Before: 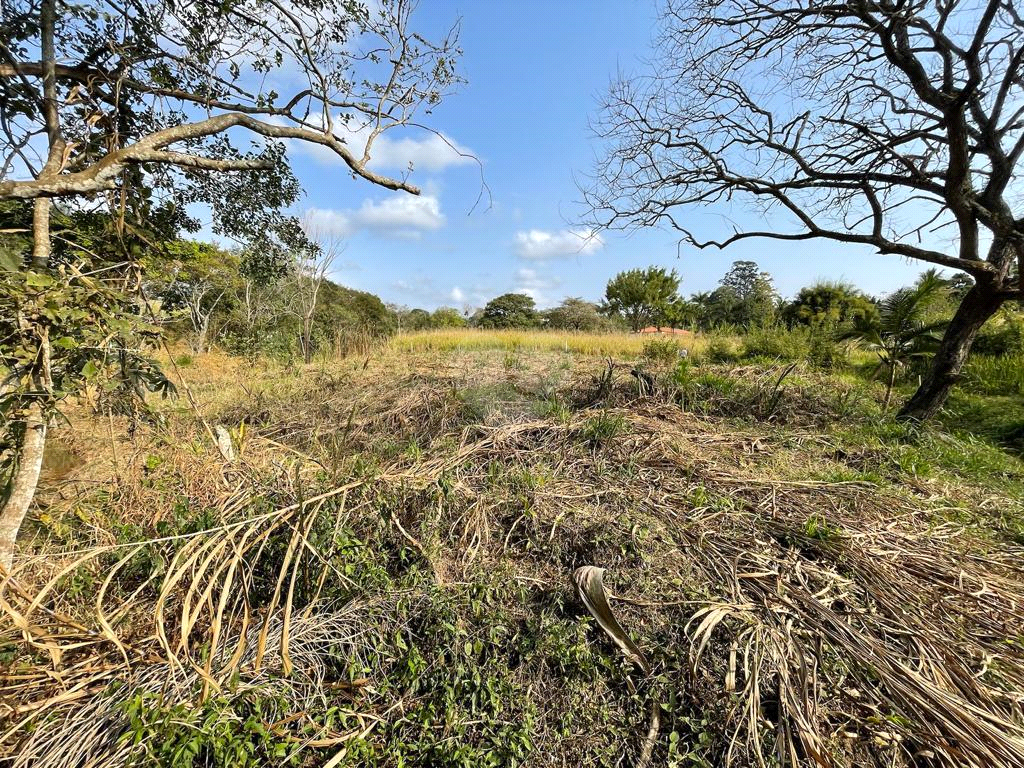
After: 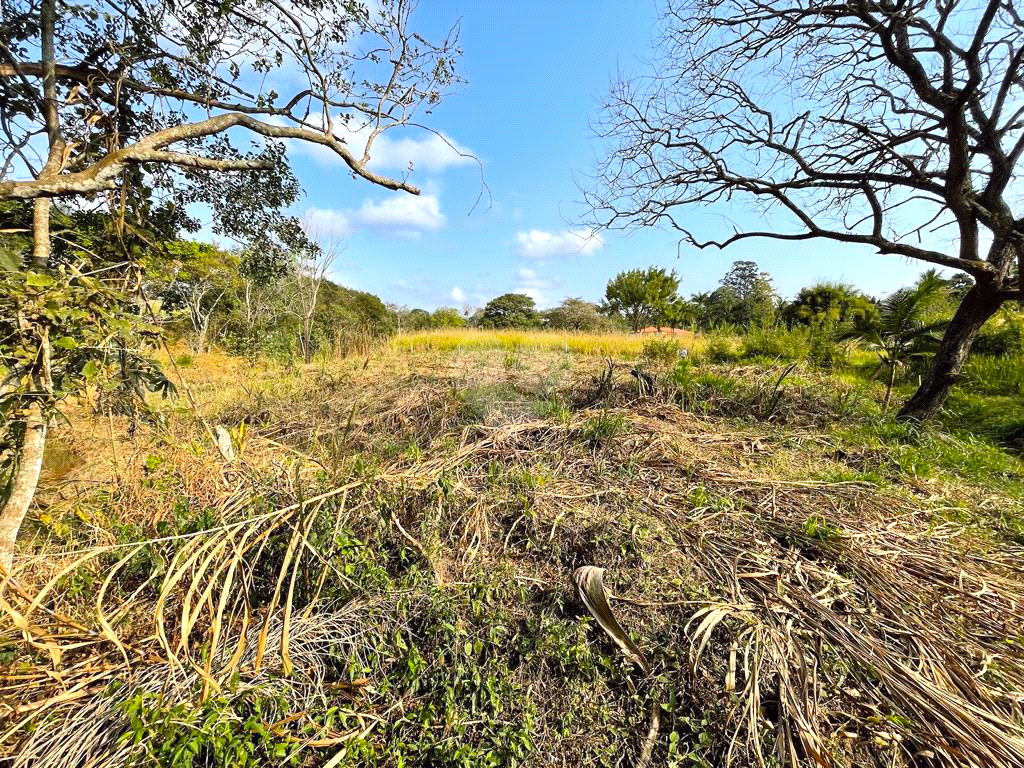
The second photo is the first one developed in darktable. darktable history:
contrast brightness saturation: contrast 0.05, brightness 0.06, saturation 0.01
color balance: lift [1, 1.001, 0.999, 1.001], gamma [1, 1.004, 1.007, 0.993], gain [1, 0.991, 0.987, 1.013], contrast 7.5%, contrast fulcrum 10%, output saturation 115%
